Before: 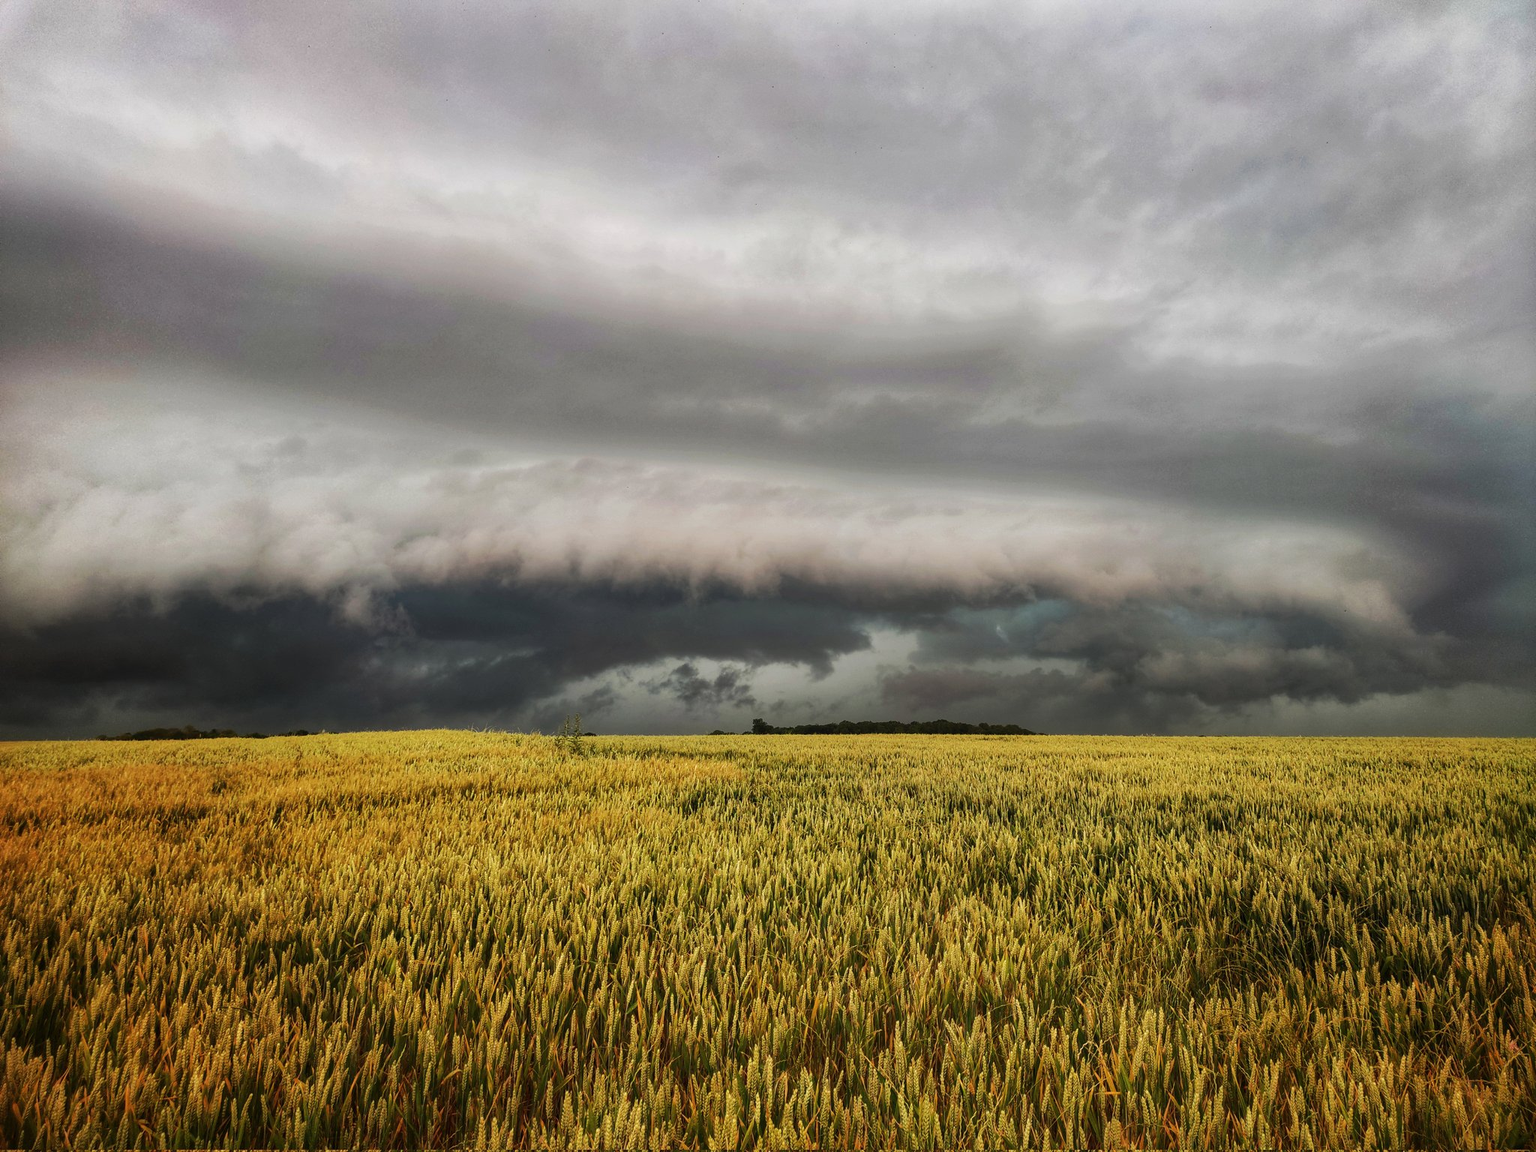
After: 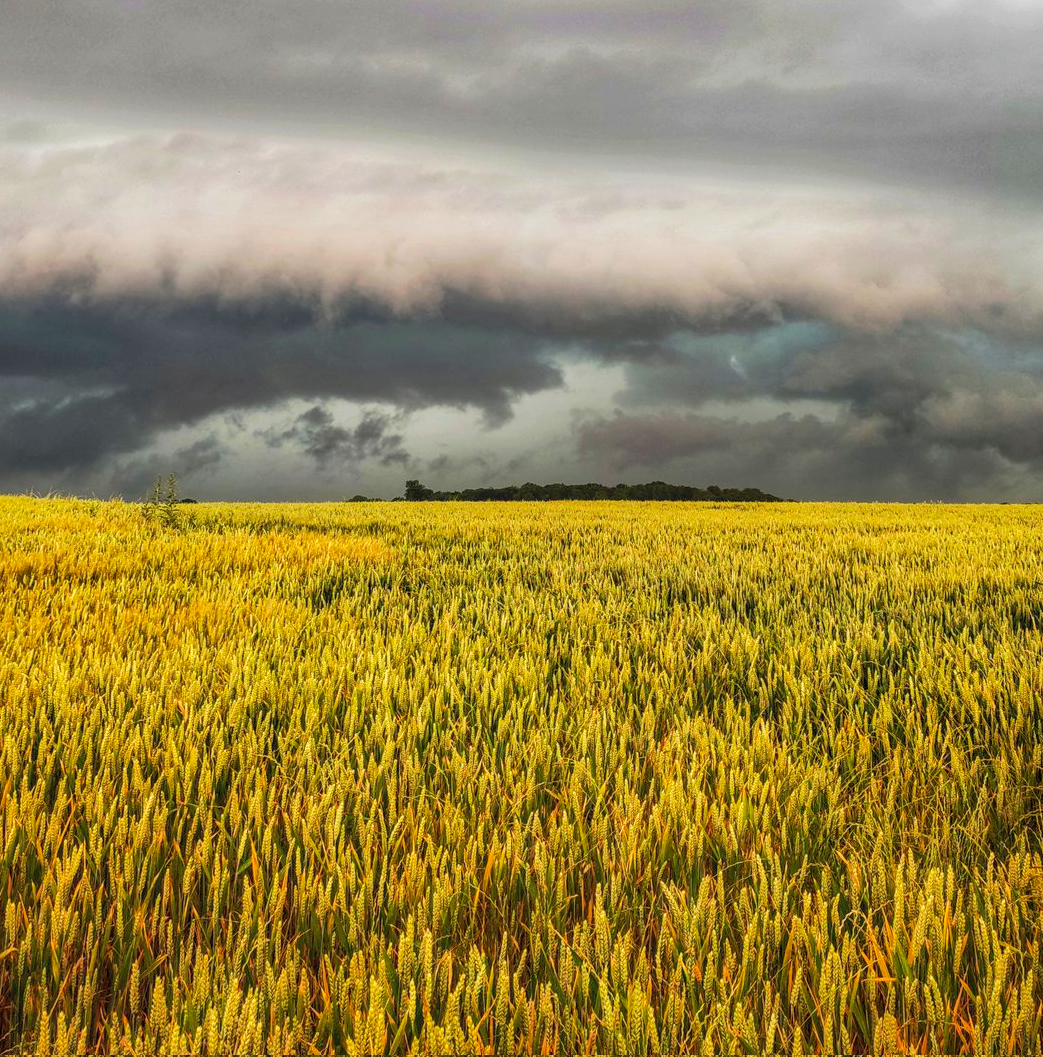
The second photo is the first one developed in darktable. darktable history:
crop and rotate: left 29.237%, top 31.152%, right 19.807%
local contrast: on, module defaults
contrast brightness saturation: contrast 0.07, brightness 0.18, saturation 0.4
